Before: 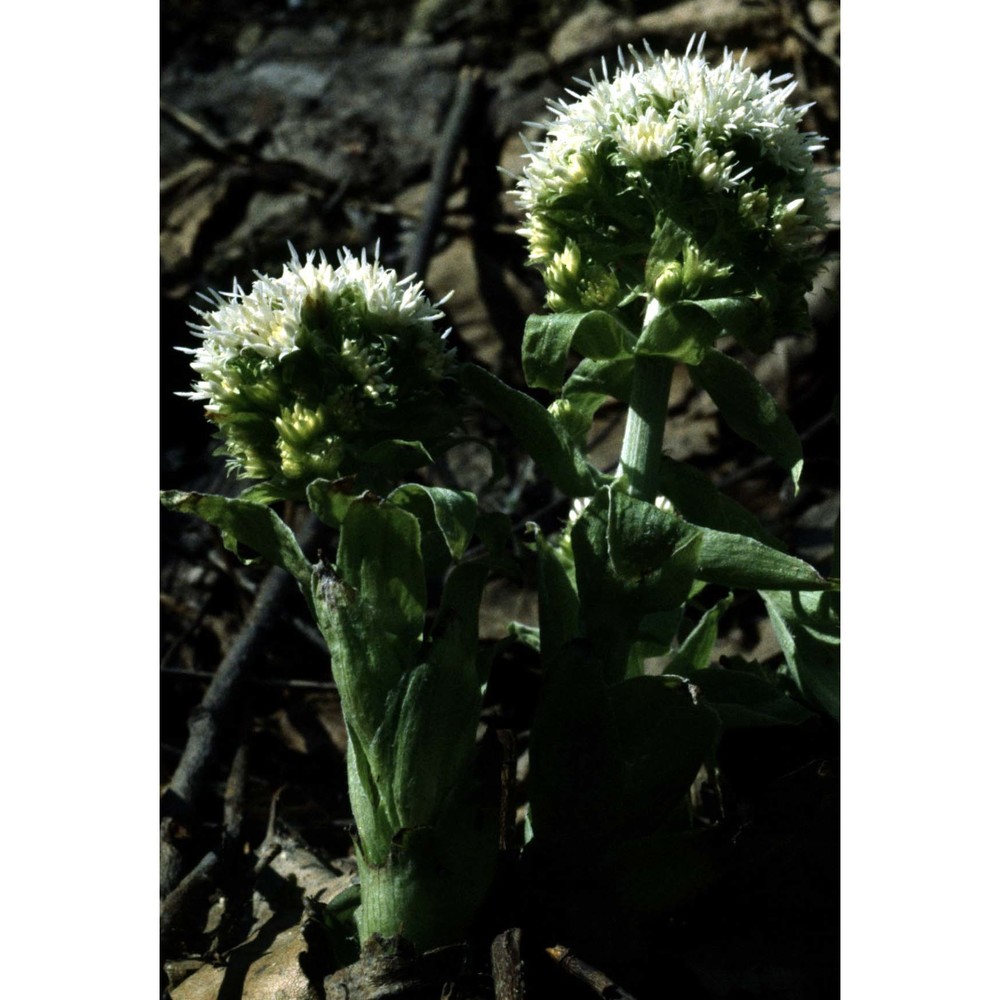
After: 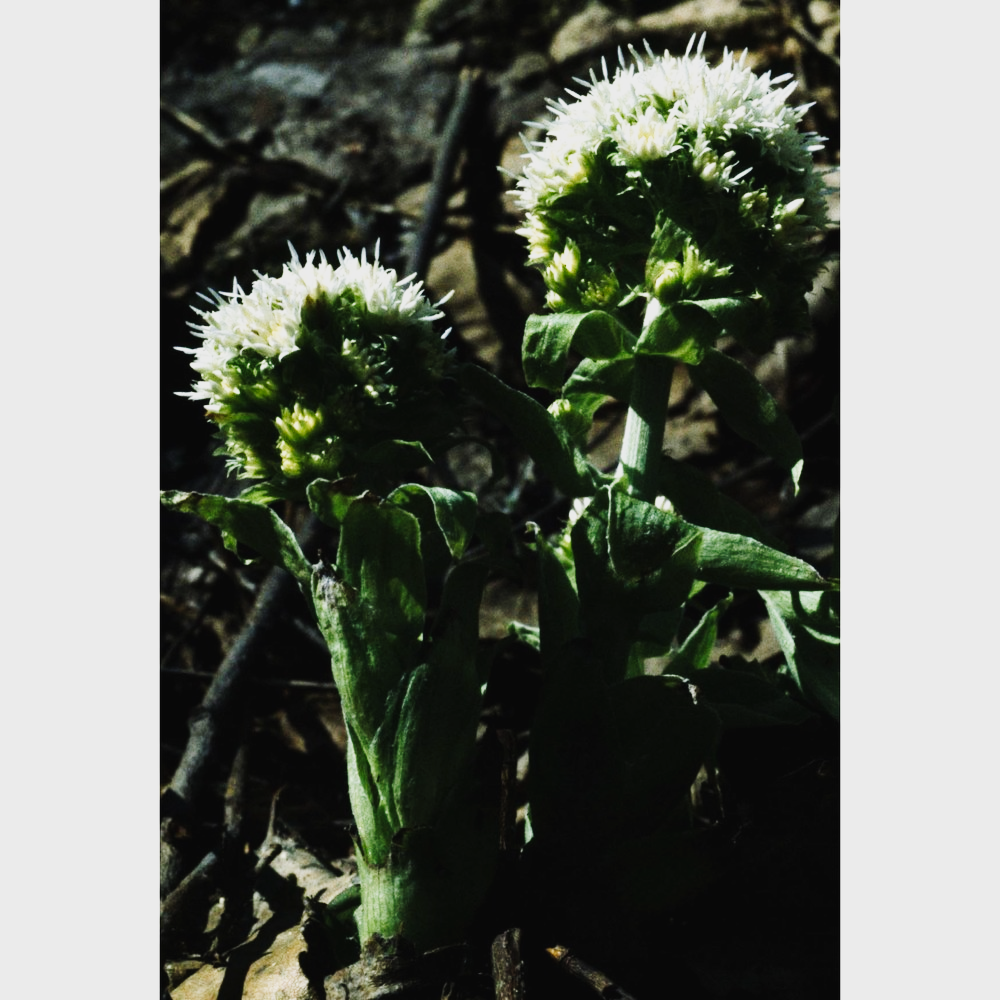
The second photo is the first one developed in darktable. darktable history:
tone curve: curves: ch0 [(0, 0.021) (0.104, 0.093) (0.236, 0.234) (0.456, 0.566) (0.647, 0.78) (0.864, 0.9) (1, 0.932)]; ch1 [(0, 0) (0.353, 0.344) (0.43, 0.401) (0.479, 0.476) (0.502, 0.504) (0.544, 0.534) (0.566, 0.566) (0.612, 0.621) (0.657, 0.679) (1, 1)]; ch2 [(0, 0) (0.34, 0.314) (0.434, 0.43) (0.5, 0.498) (0.528, 0.536) (0.56, 0.576) (0.595, 0.638) (0.644, 0.729) (1, 1)], preserve colors none
